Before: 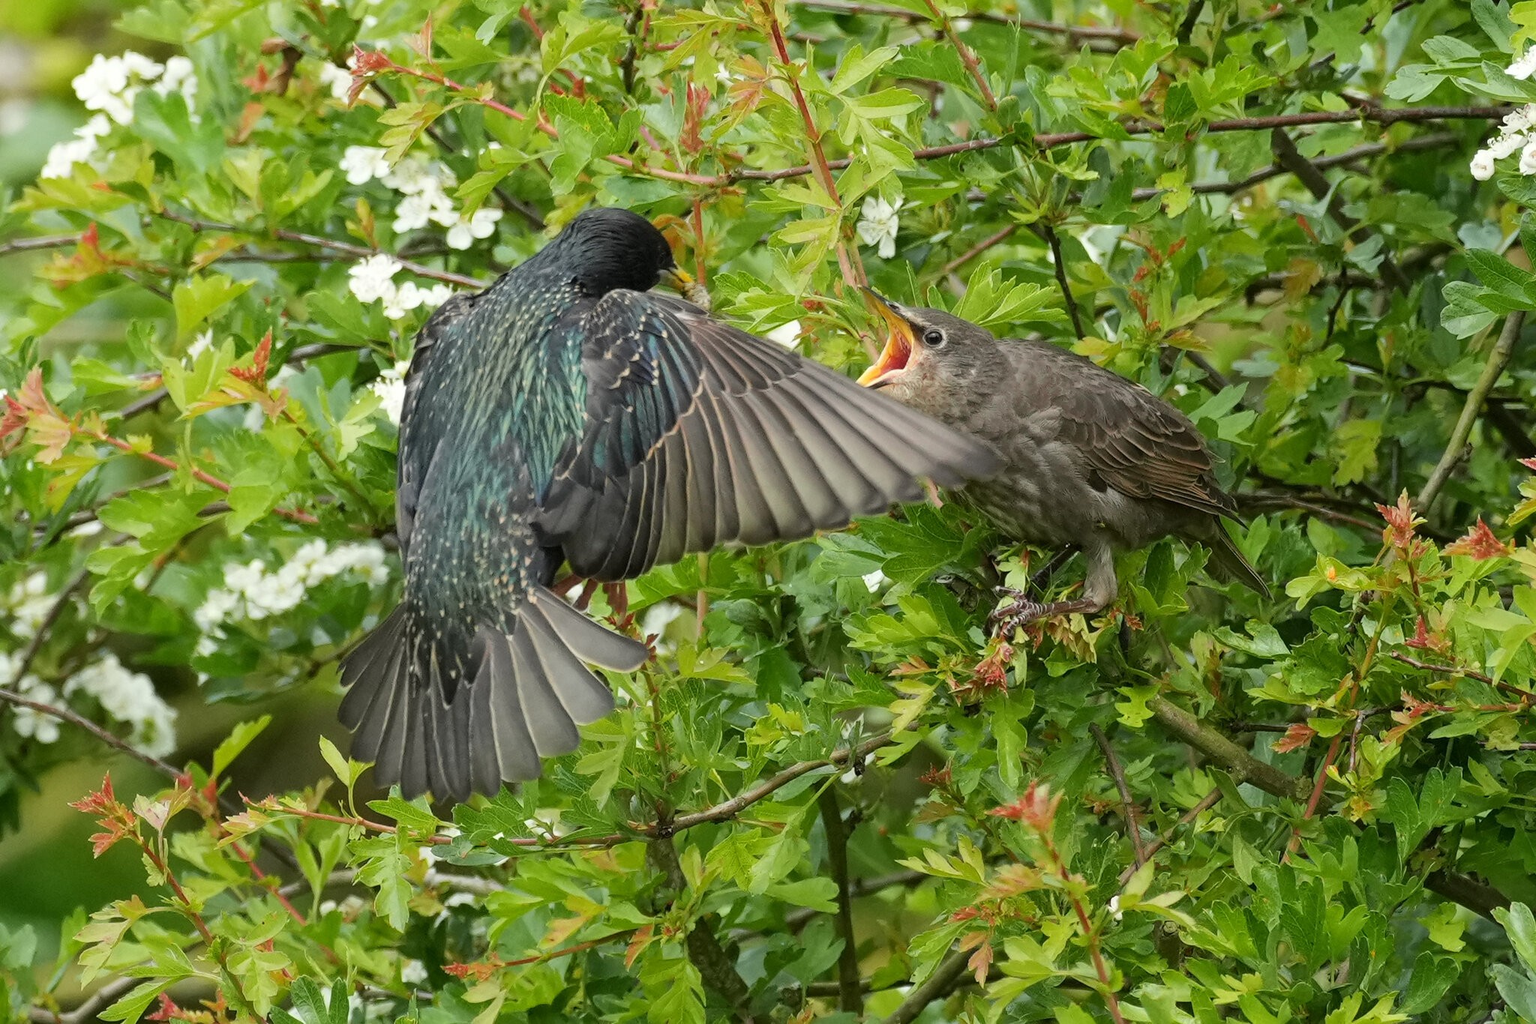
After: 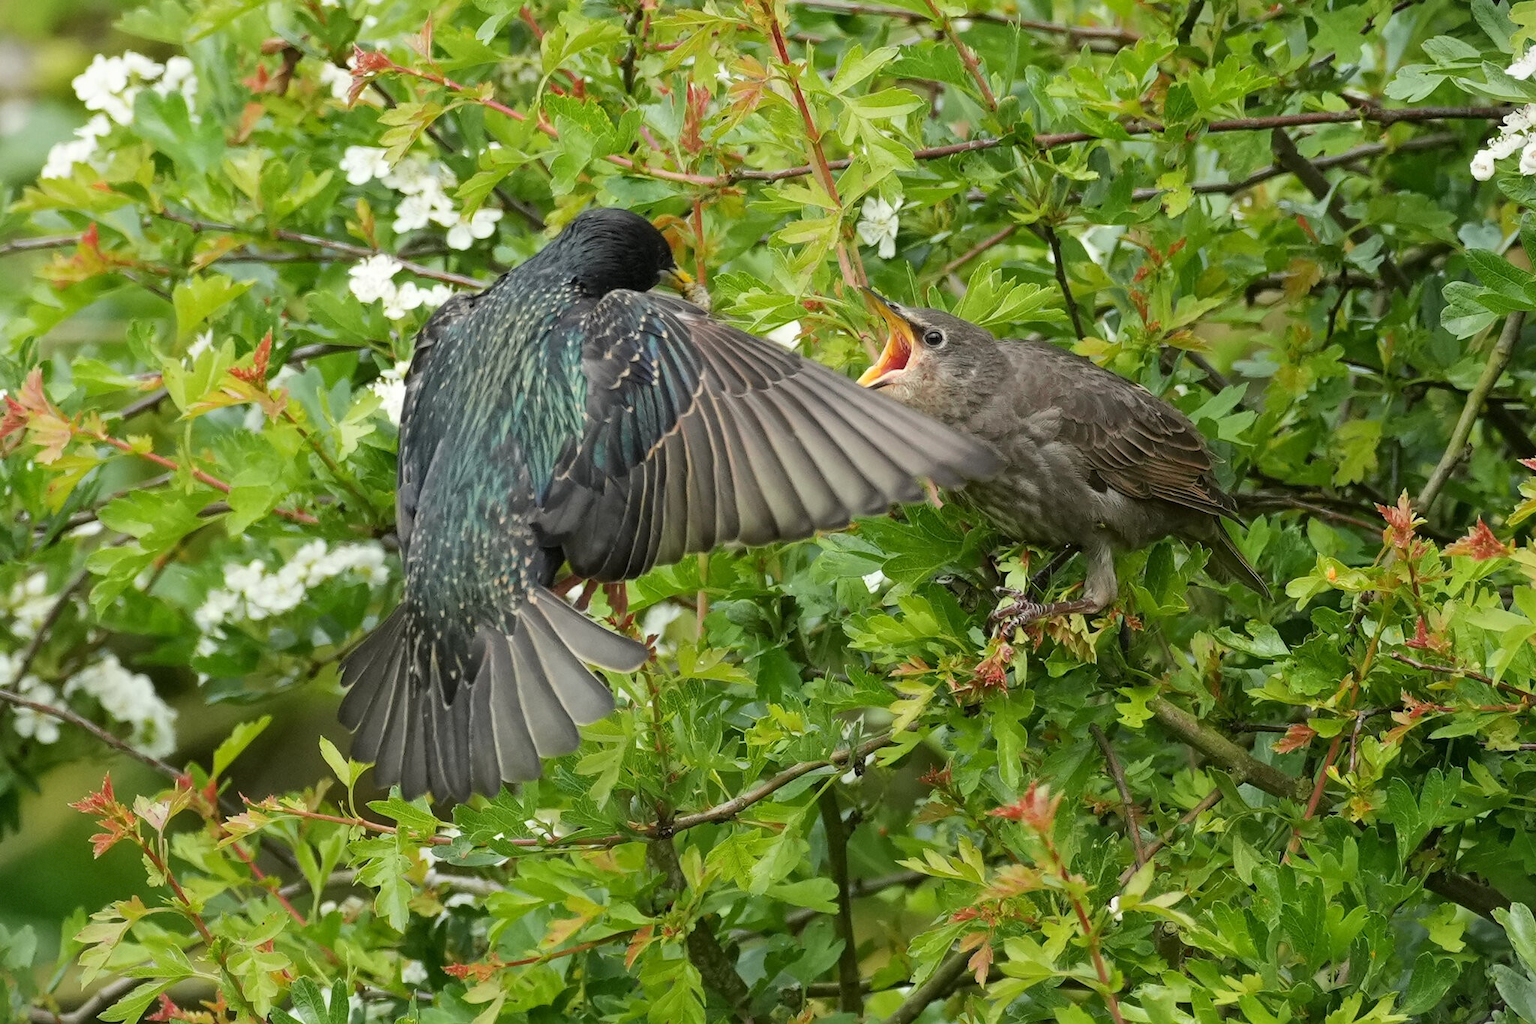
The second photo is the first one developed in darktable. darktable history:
vignetting: fall-off start 100.82%, fall-off radius 71.16%, width/height ratio 1.174, dithering 8-bit output
